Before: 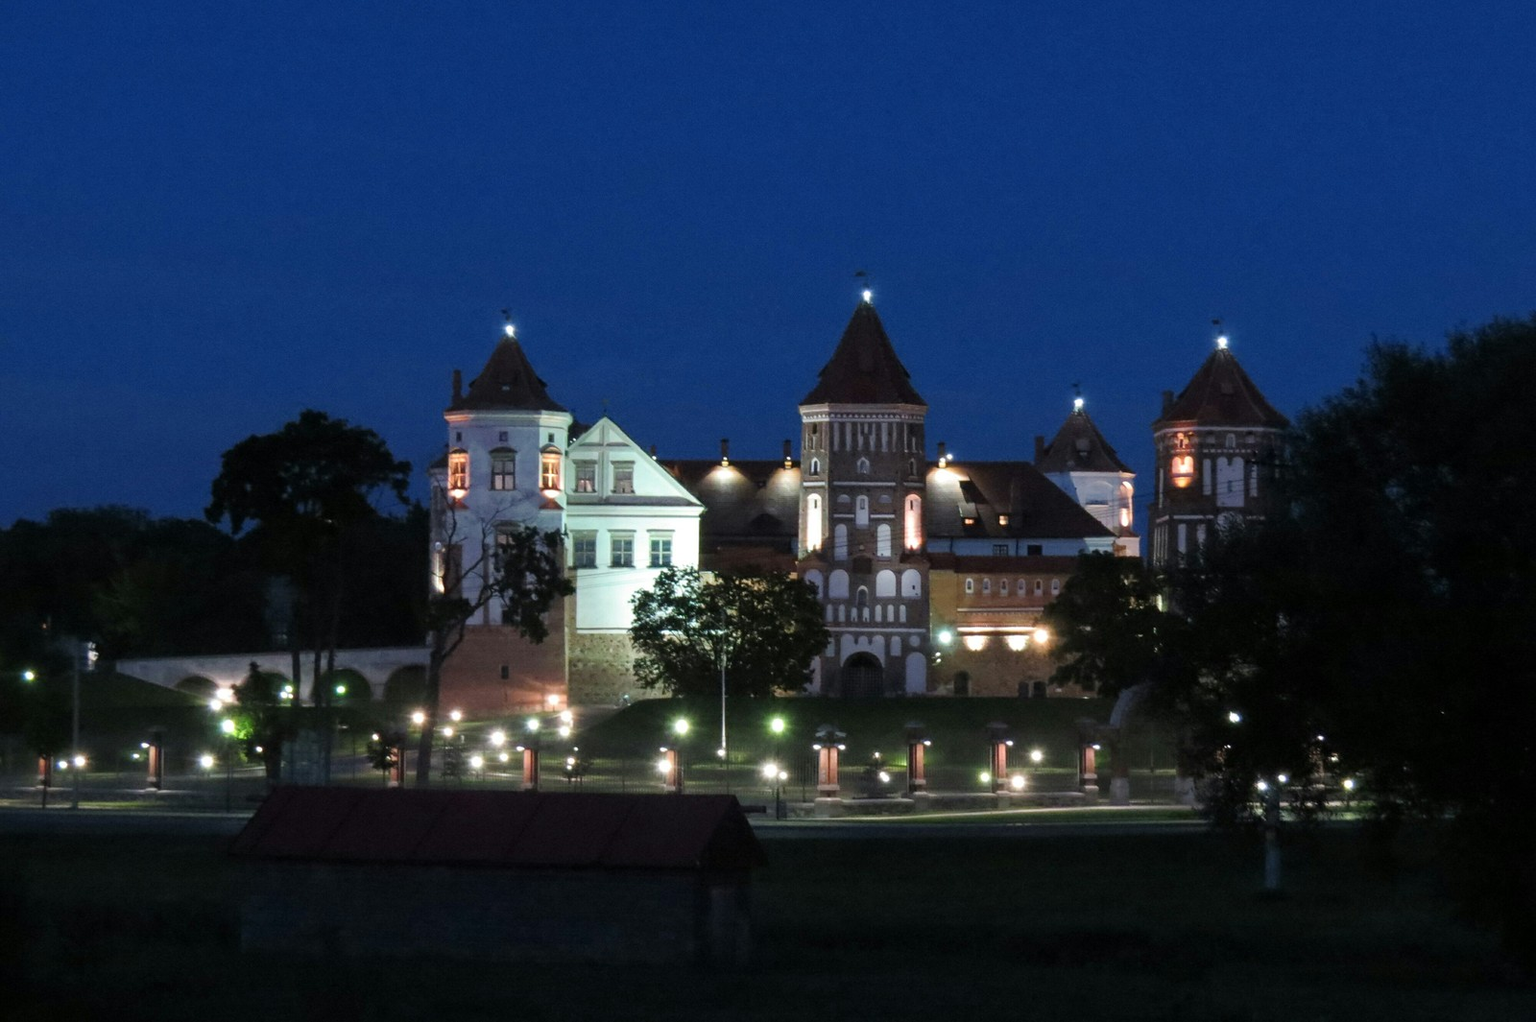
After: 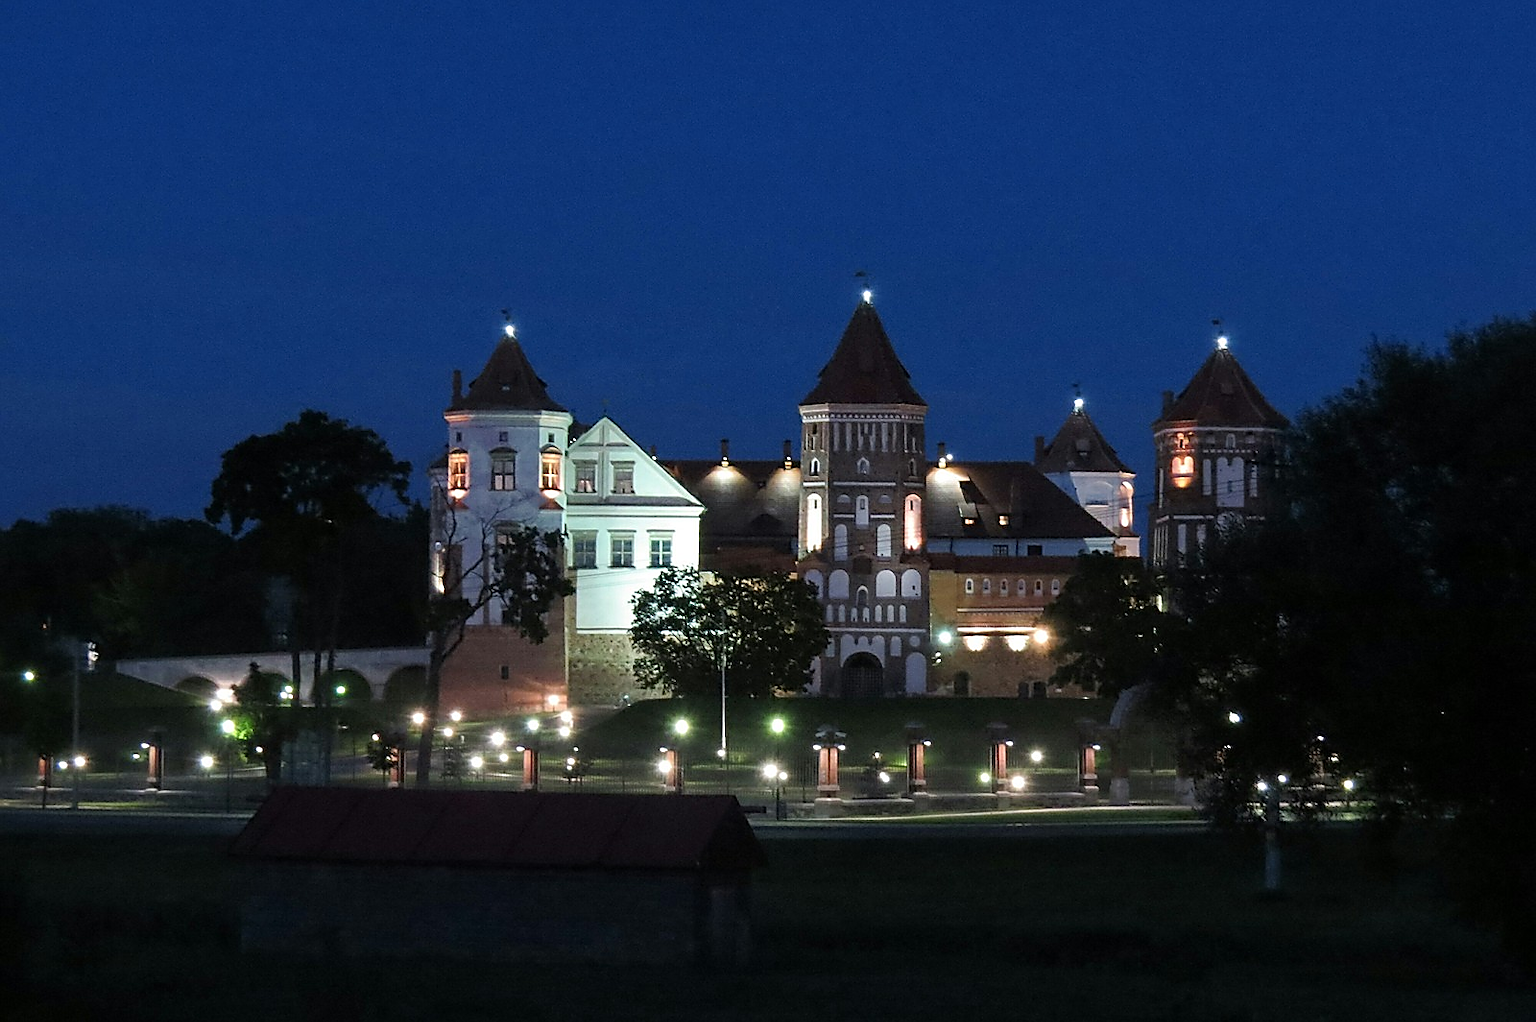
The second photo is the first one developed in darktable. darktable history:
sharpen: radius 1.391, amount 1.262, threshold 0.813
